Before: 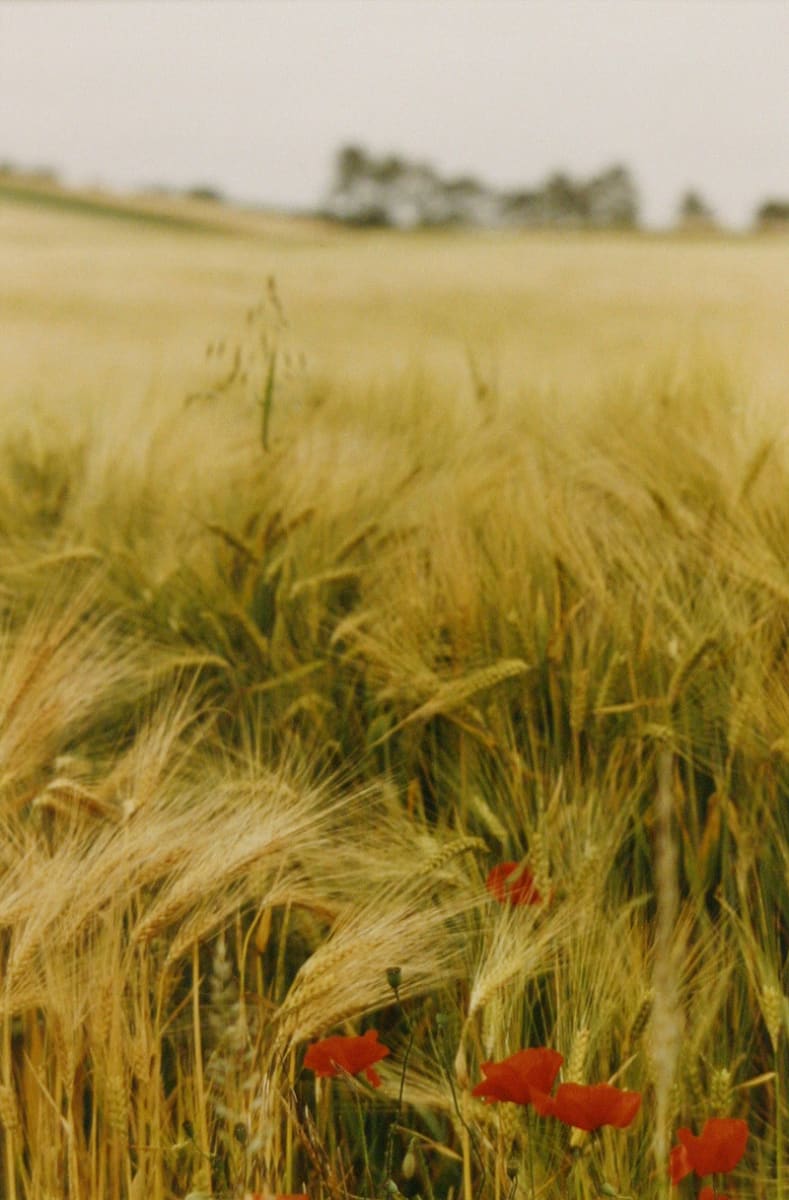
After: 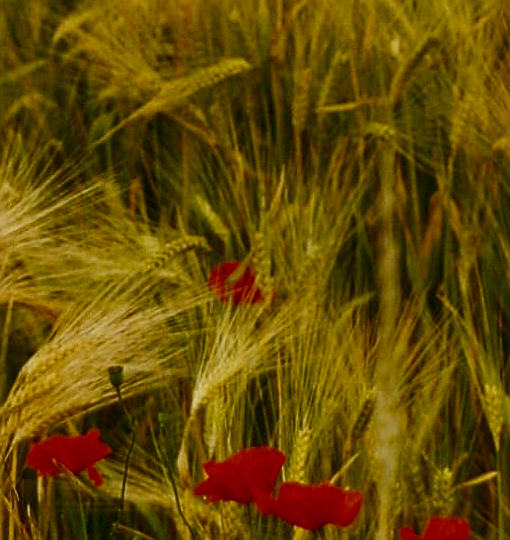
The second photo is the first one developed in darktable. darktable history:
sharpen: on, module defaults
crop and rotate: left 35.336%, top 50.115%, bottom 4.827%
contrast brightness saturation: contrast 0.124, brightness -0.12, saturation 0.2
